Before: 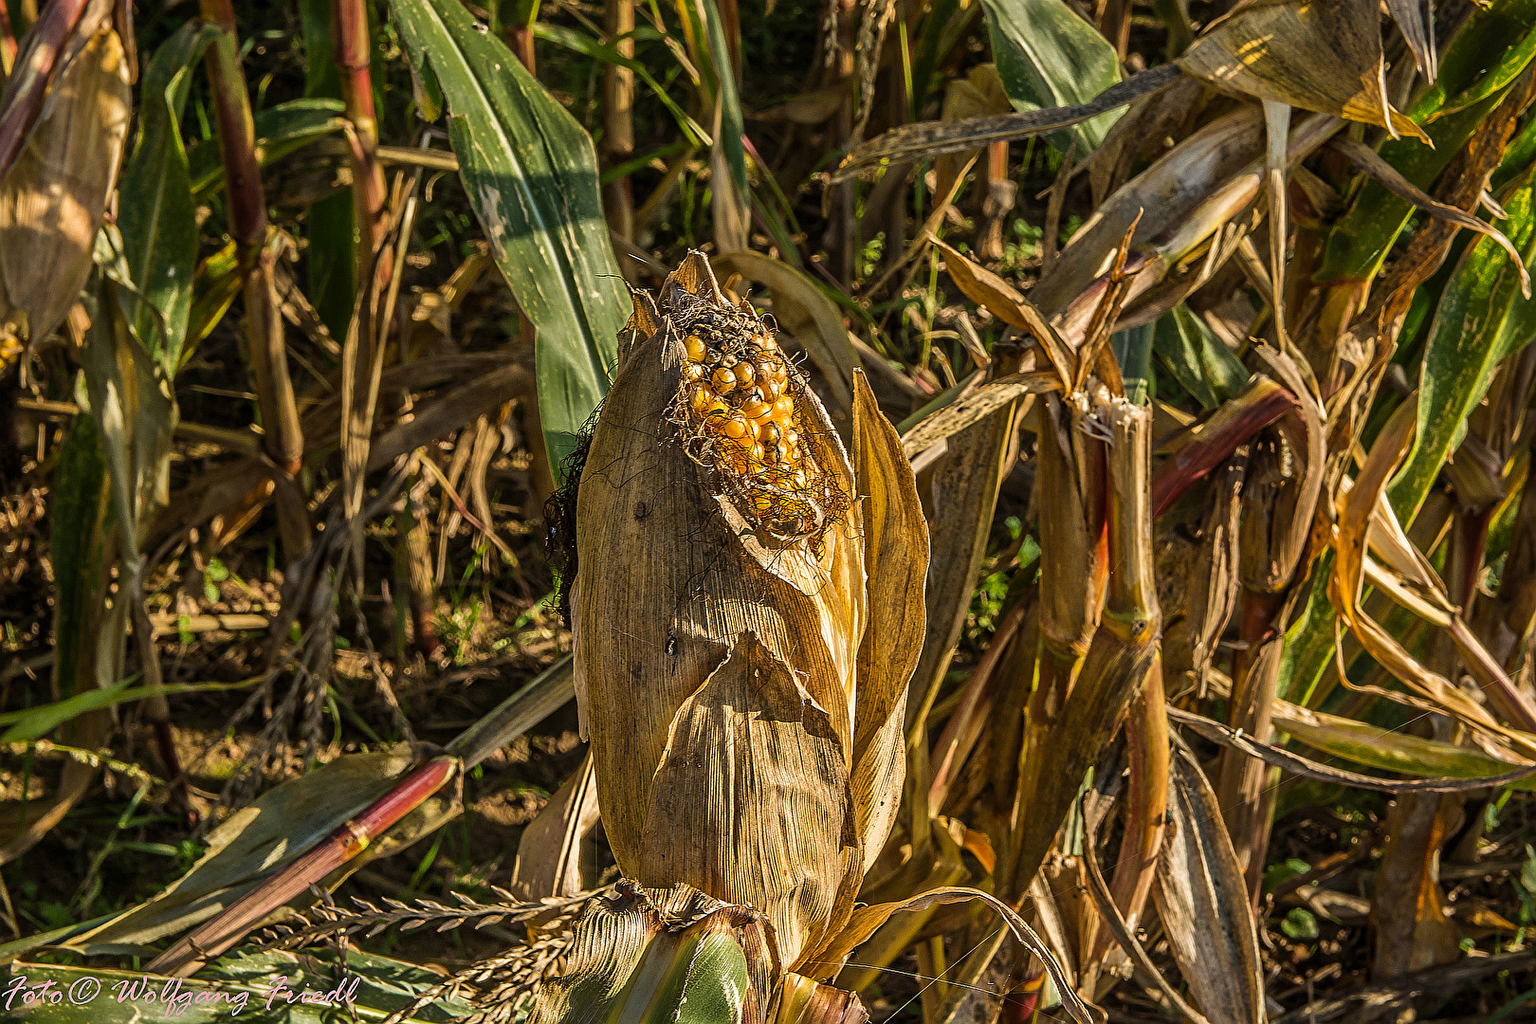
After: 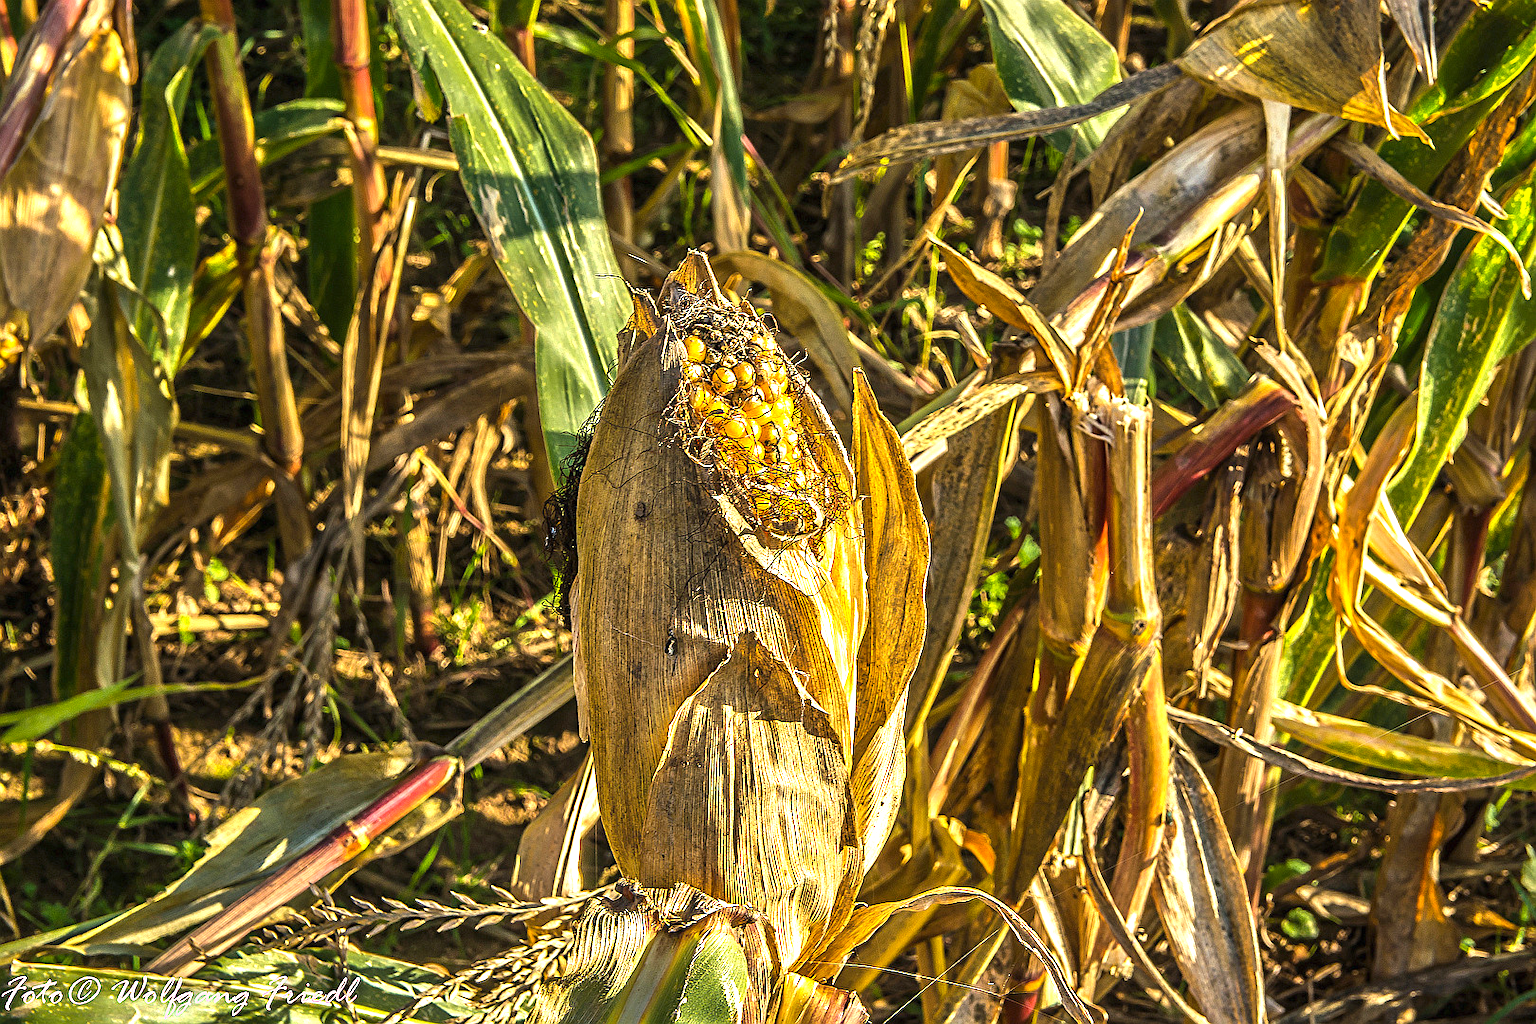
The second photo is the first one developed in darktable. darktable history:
exposure: black level correction 0, exposure 1 EV, compensate exposure bias true, compensate highlight preservation false
color balance rgb: shadows lift › chroma 2.013%, shadows lift › hue 247.5°, perceptual saturation grading › global saturation 0.294%, perceptual brilliance grading › highlights 7.823%, perceptual brilliance grading › mid-tones 3.819%, perceptual brilliance grading › shadows 1.385%, global vibrance 20%
